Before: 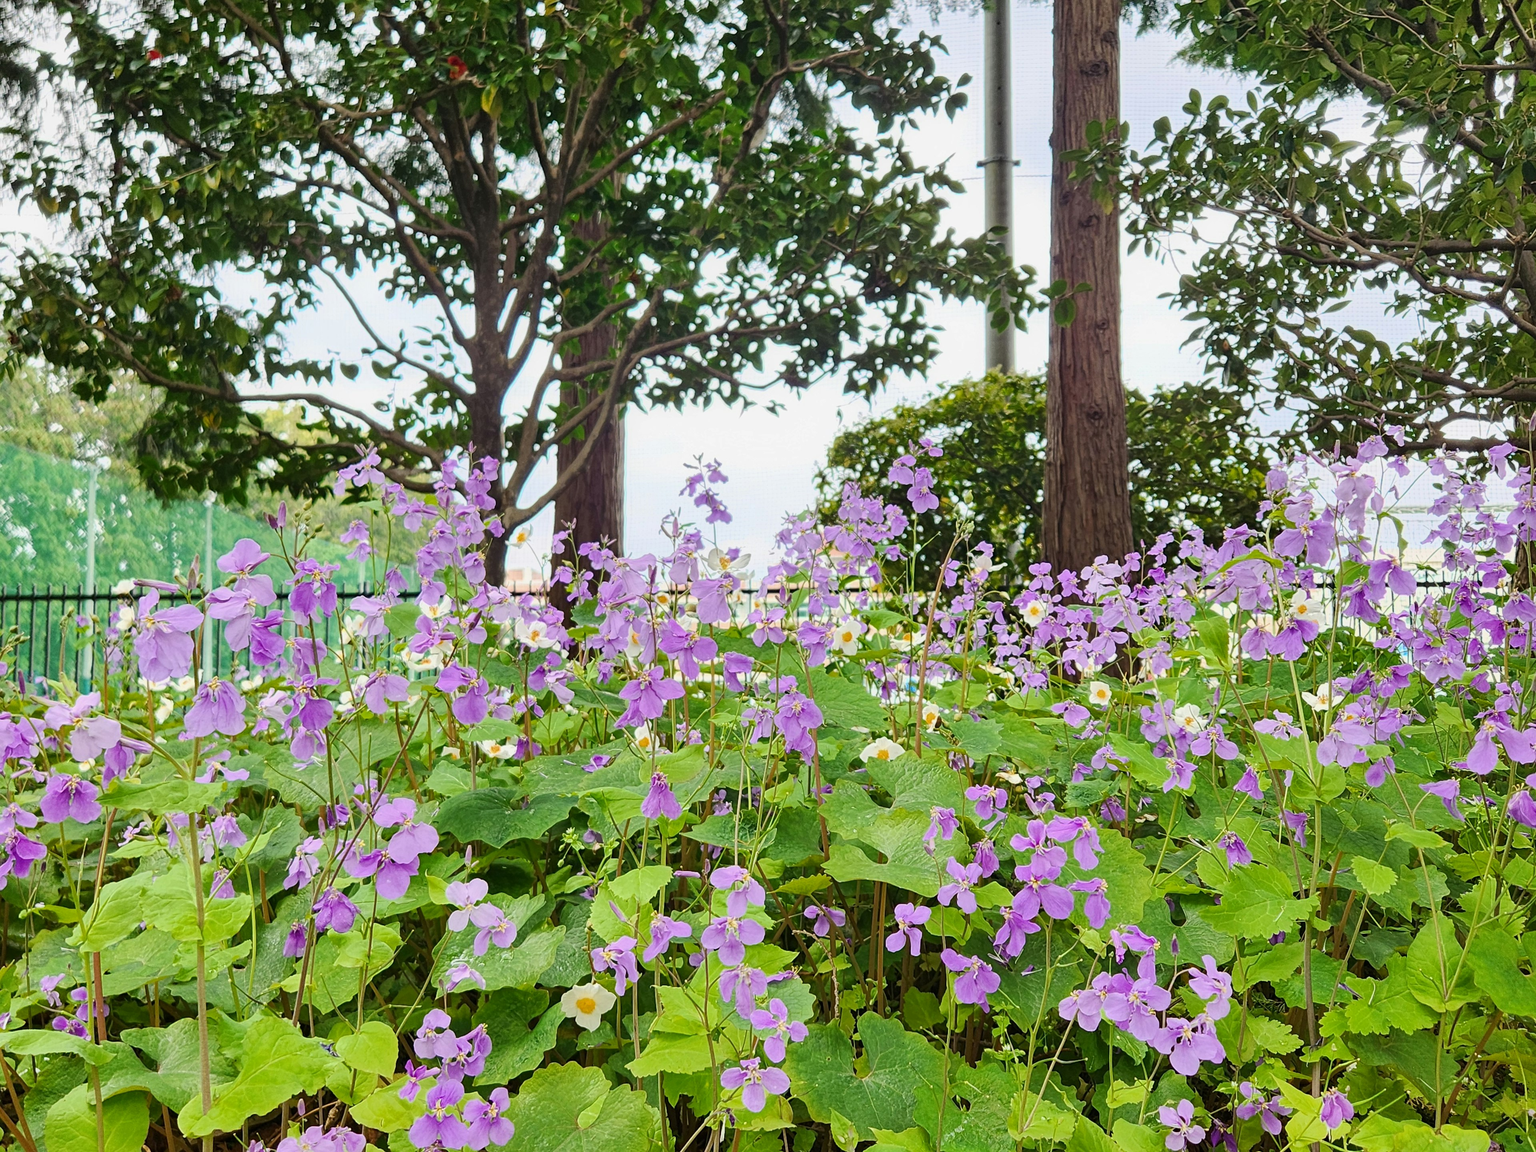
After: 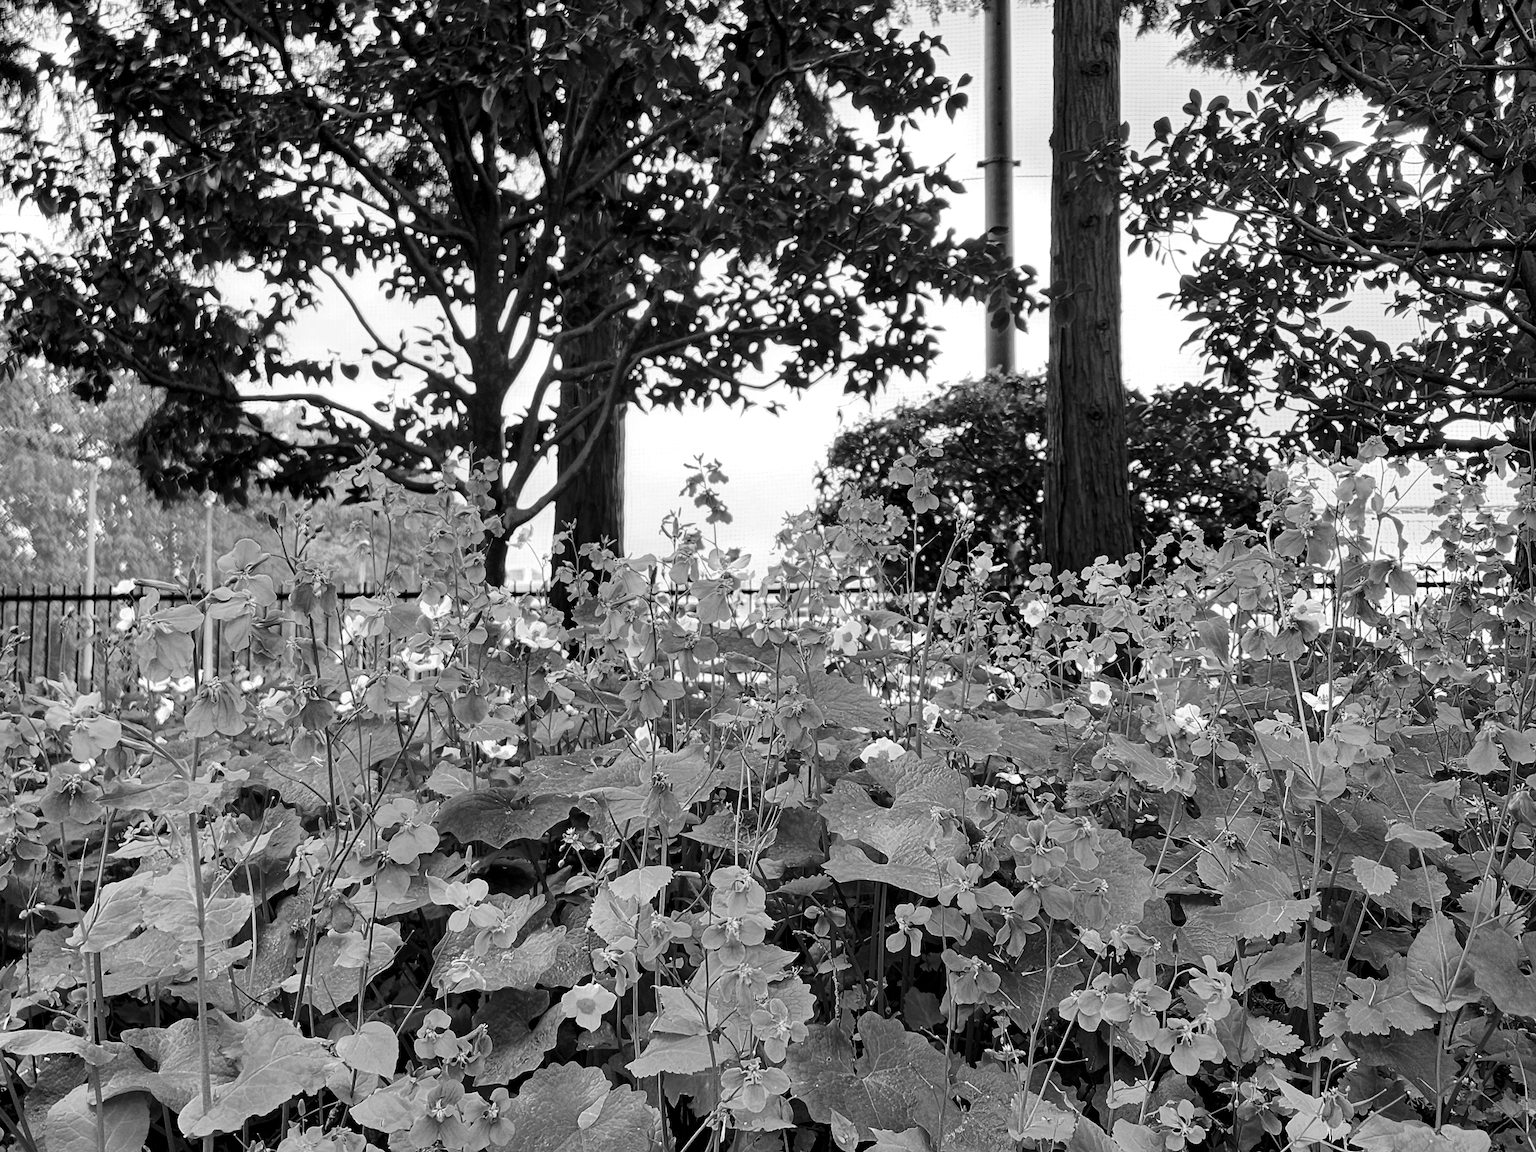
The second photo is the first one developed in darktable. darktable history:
monochrome: on, module defaults
levels: levels [0.101, 0.578, 0.953]
